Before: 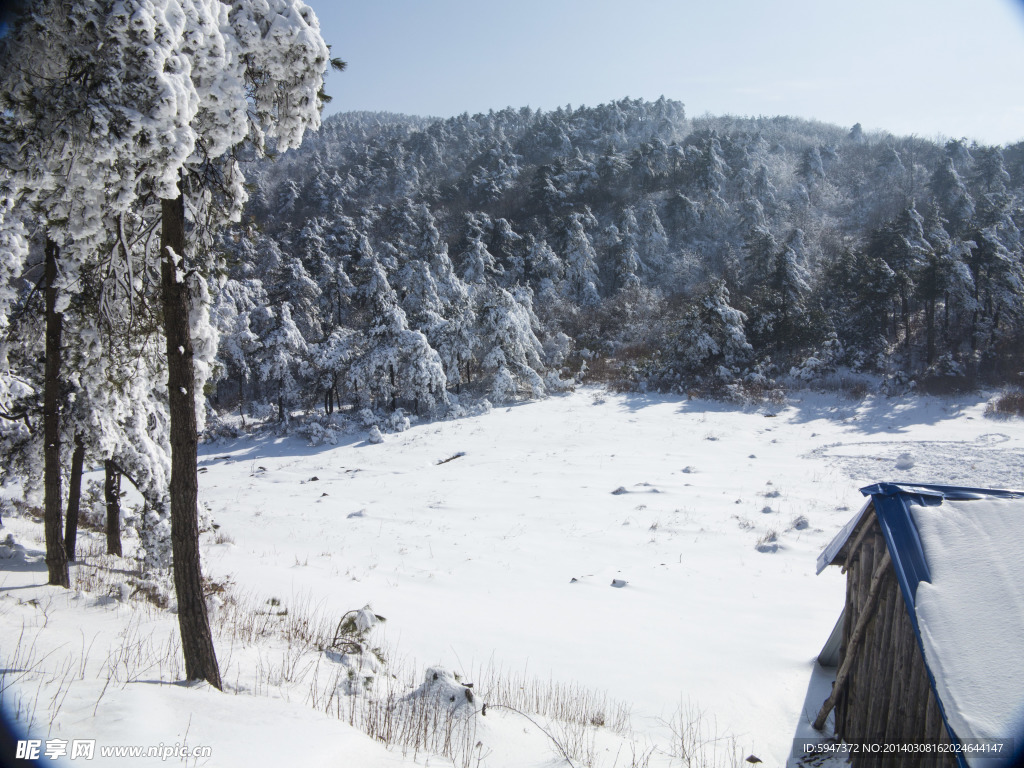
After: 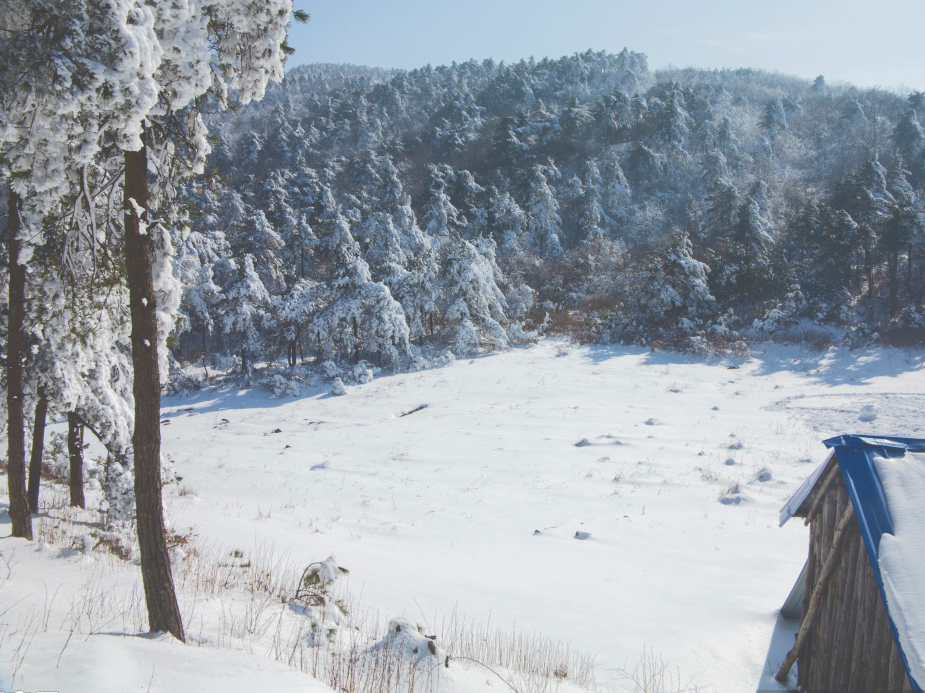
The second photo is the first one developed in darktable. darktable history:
tone curve: curves: ch0 [(0, 0) (0.003, 0.264) (0.011, 0.264) (0.025, 0.265) (0.044, 0.269) (0.069, 0.273) (0.1, 0.28) (0.136, 0.292) (0.177, 0.309) (0.224, 0.336) (0.277, 0.371) (0.335, 0.412) (0.399, 0.469) (0.468, 0.533) (0.543, 0.595) (0.623, 0.66) (0.709, 0.73) (0.801, 0.8) (0.898, 0.854) (1, 1)], color space Lab, independent channels, preserve colors none
crop: left 3.657%, top 6.371%, right 5.99%, bottom 3.283%
